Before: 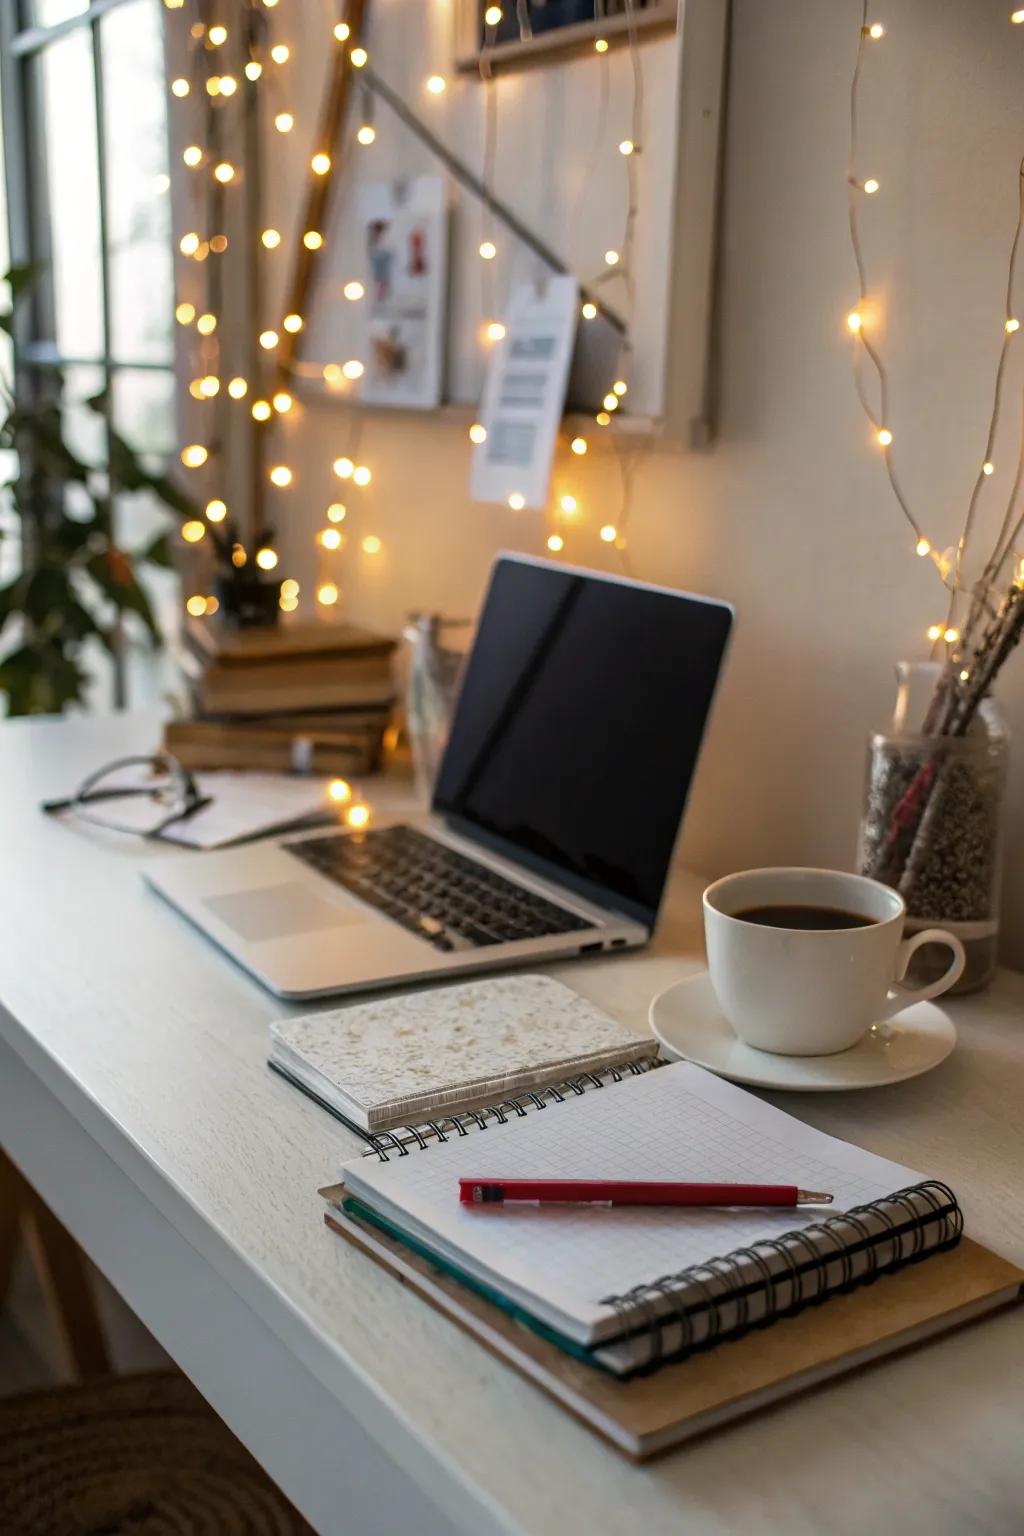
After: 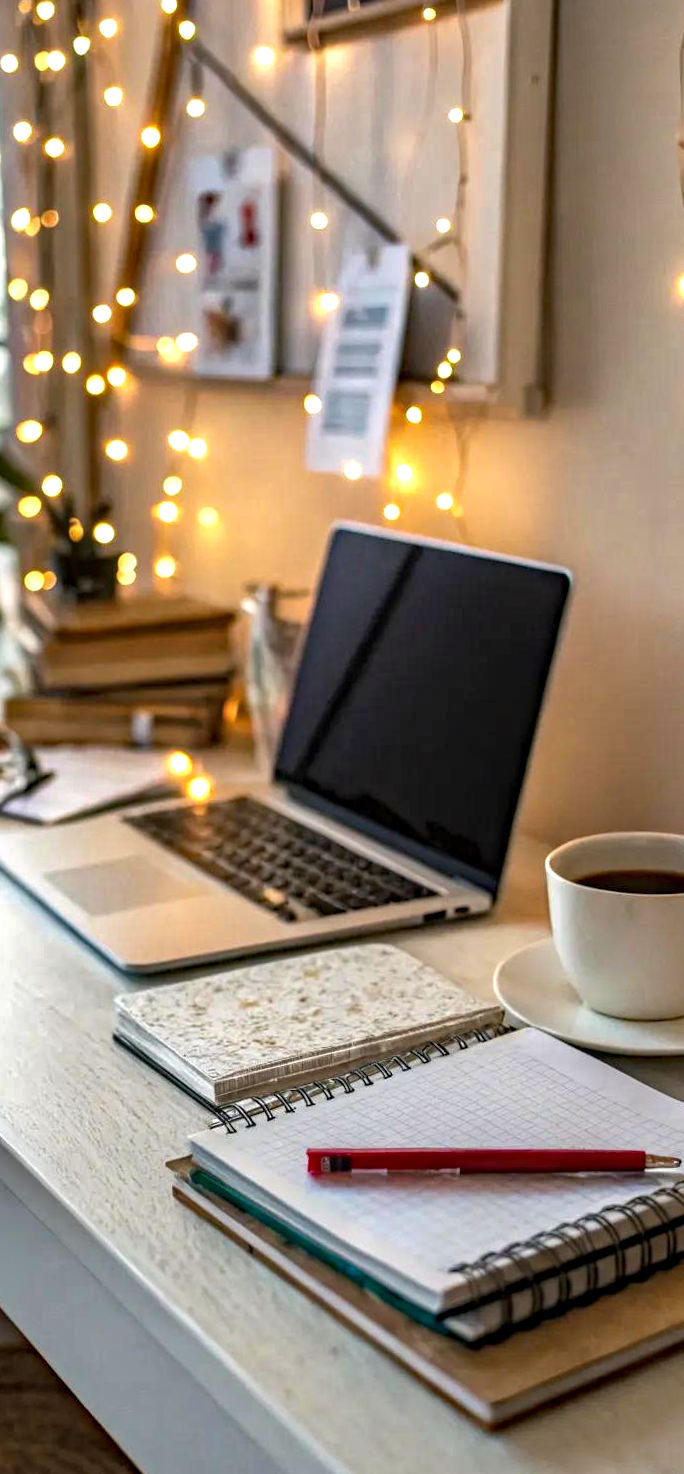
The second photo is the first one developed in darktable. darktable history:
shadows and highlights: soften with gaussian
rotate and perspective: rotation -1°, crop left 0.011, crop right 0.989, crop top 0.025, crop bottom 0.975
haze removal: strength 0.25, distance 0.25, compatibility mode true, adaptive false
crop and rotate: left 15.754%, right 17.579%
exposure: exposure 0.661 EV, compensate highlight preservation false
local contrast: on, module defaults
